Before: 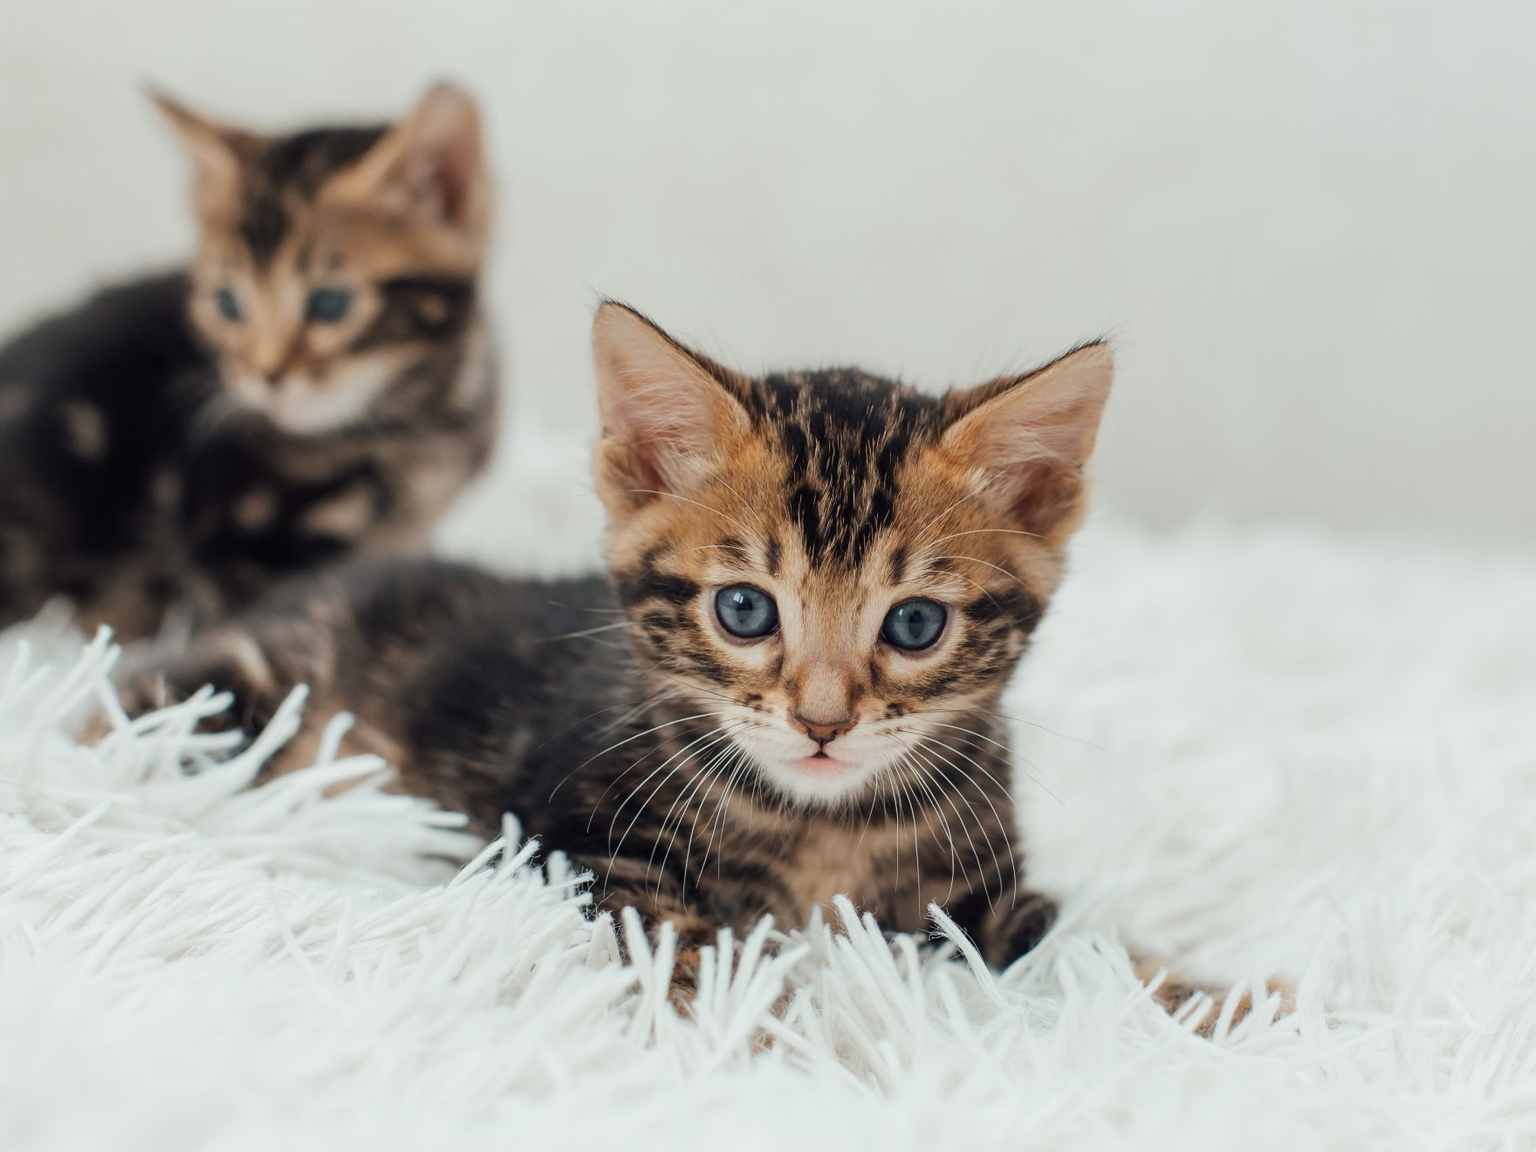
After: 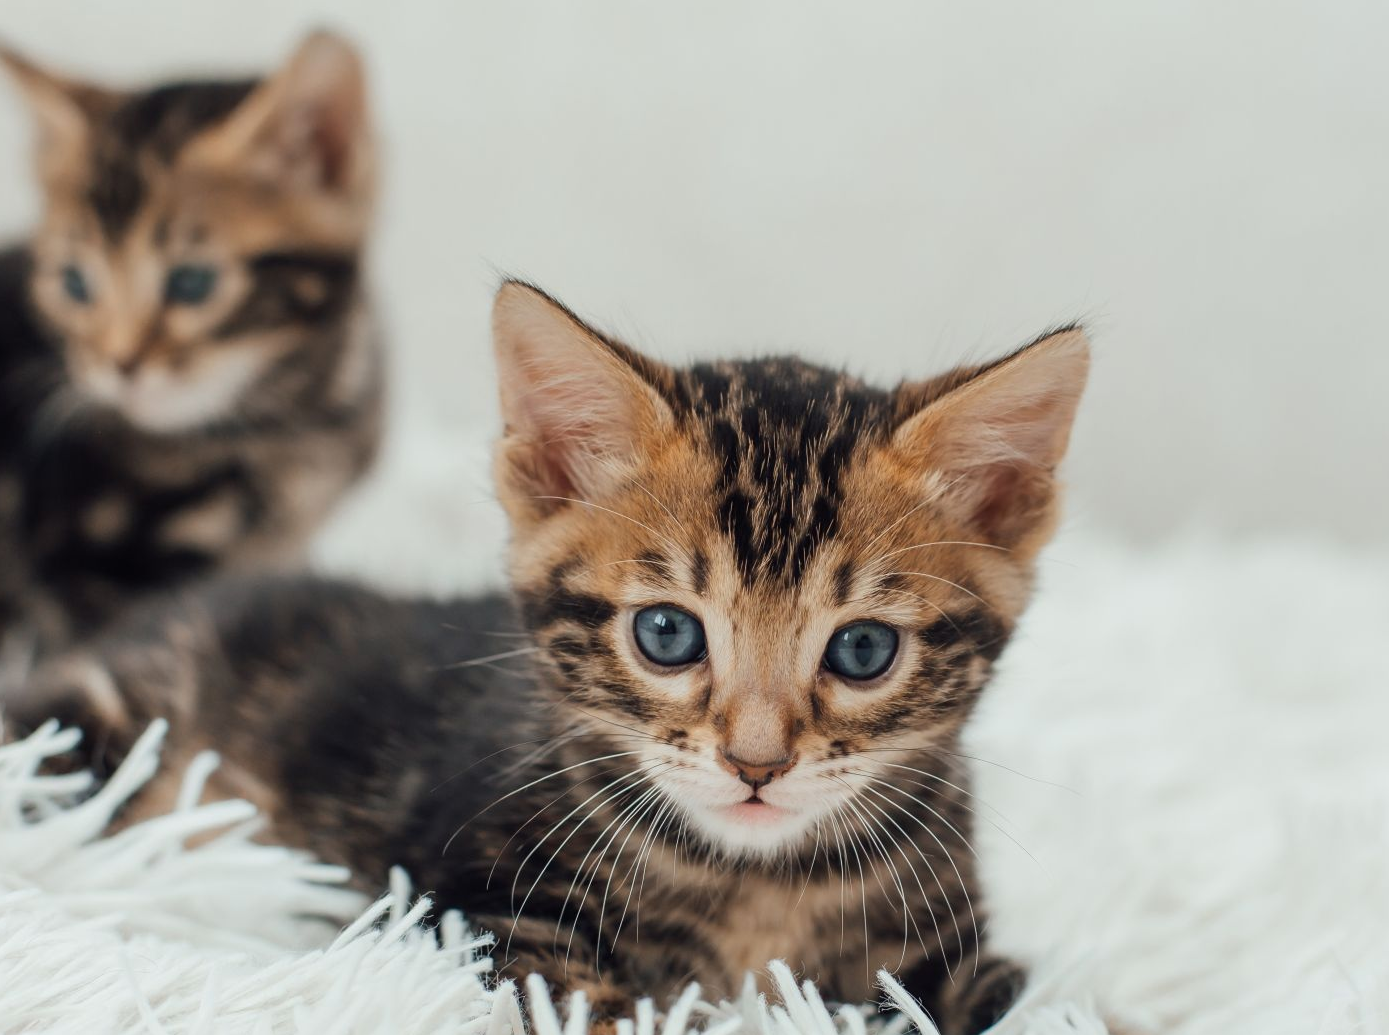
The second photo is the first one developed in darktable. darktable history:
crop and rotate: left 10.652%, top 5.063%, right 10.38%, bottom 16.474%
